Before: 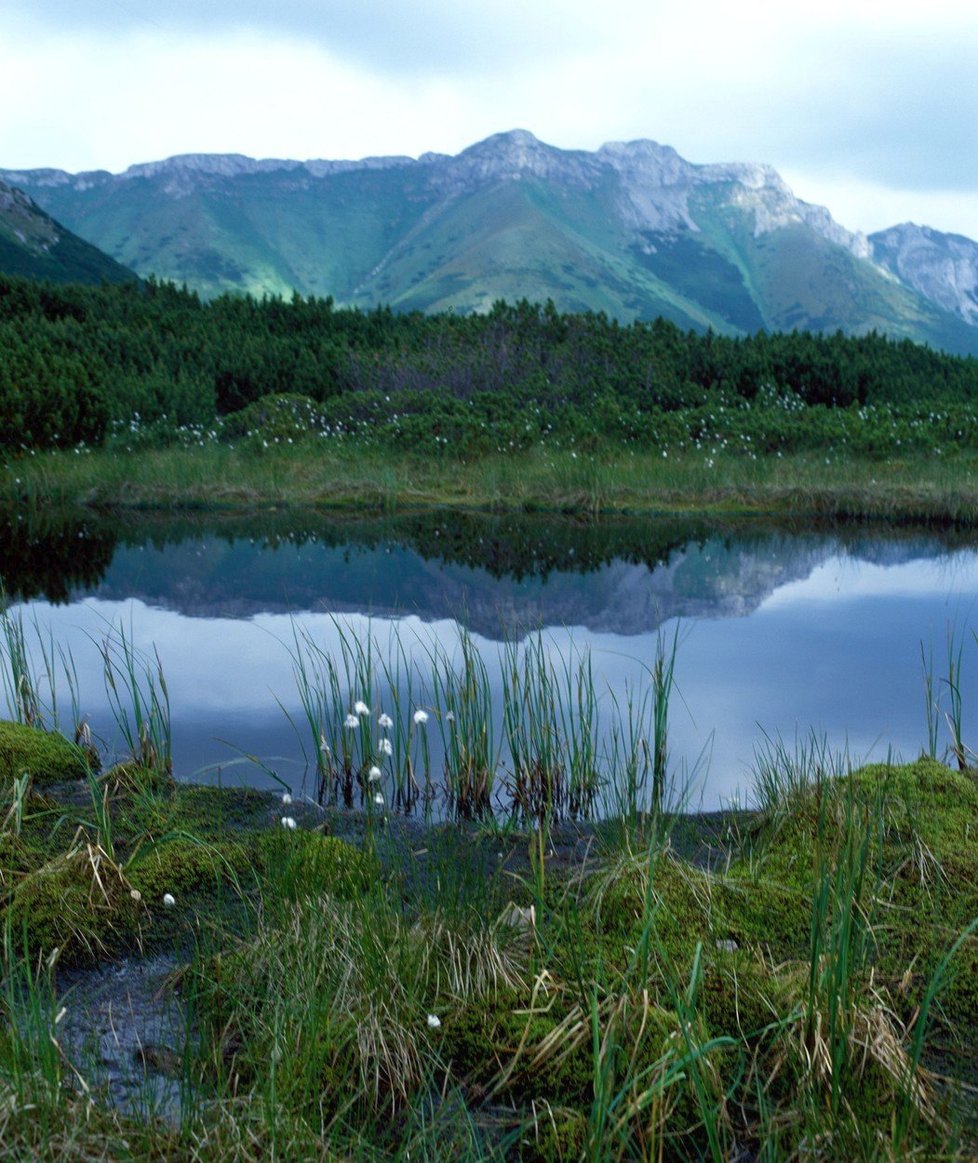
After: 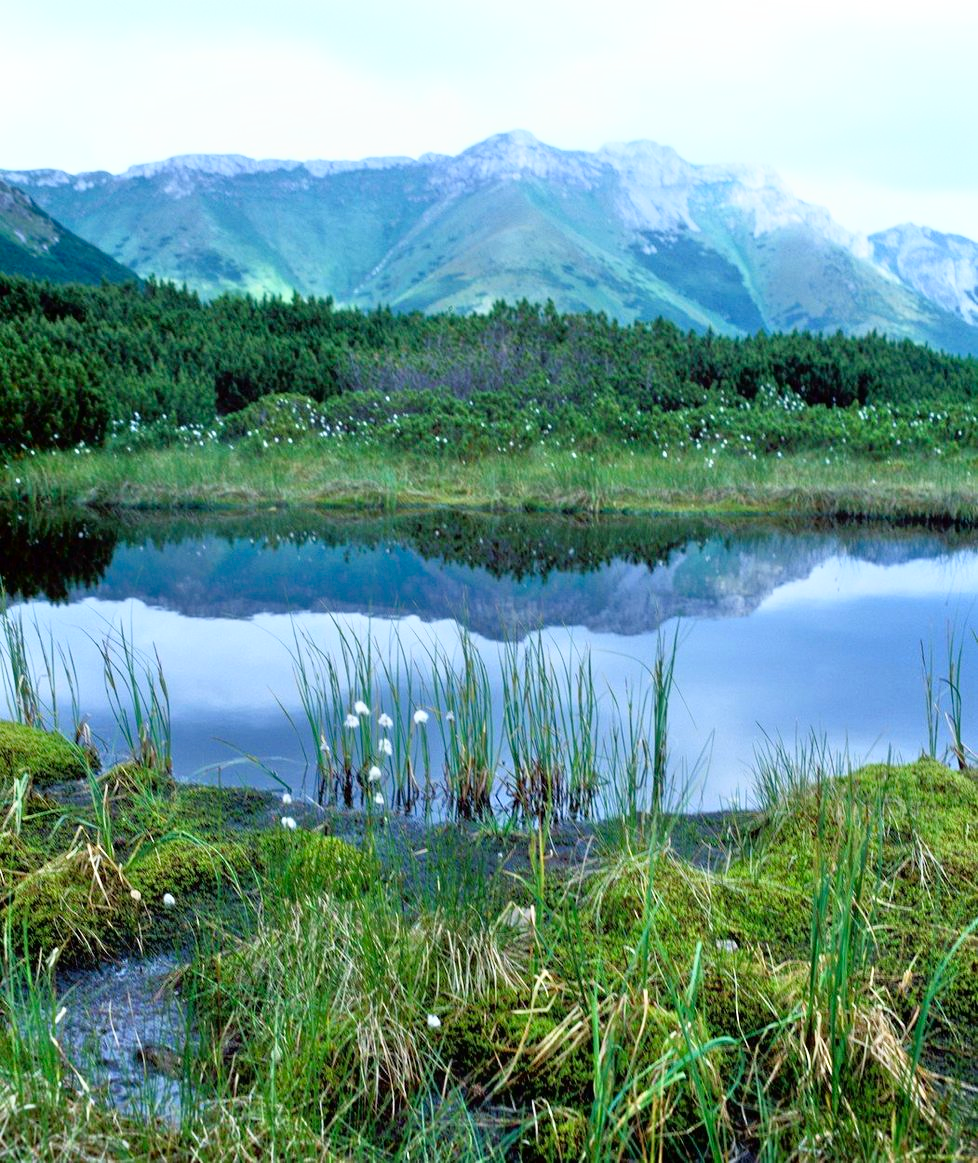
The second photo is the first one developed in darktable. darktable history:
shadows and highlights: shadows -61.7, white point adjustment -5.22, highlights 60.34
tone equalizer: -7 EV 0.144 EV, -6 EV 0.6 EV, -5 EV 1.15 EV, -4 EV 1.32 EV, -3 EV 1.12 EV, -2 EV 0.6 EV, -1 EV 0.155 EV
contrast brightness saturation: contrast 0.204, brightness 0.158, saturation 0.229
